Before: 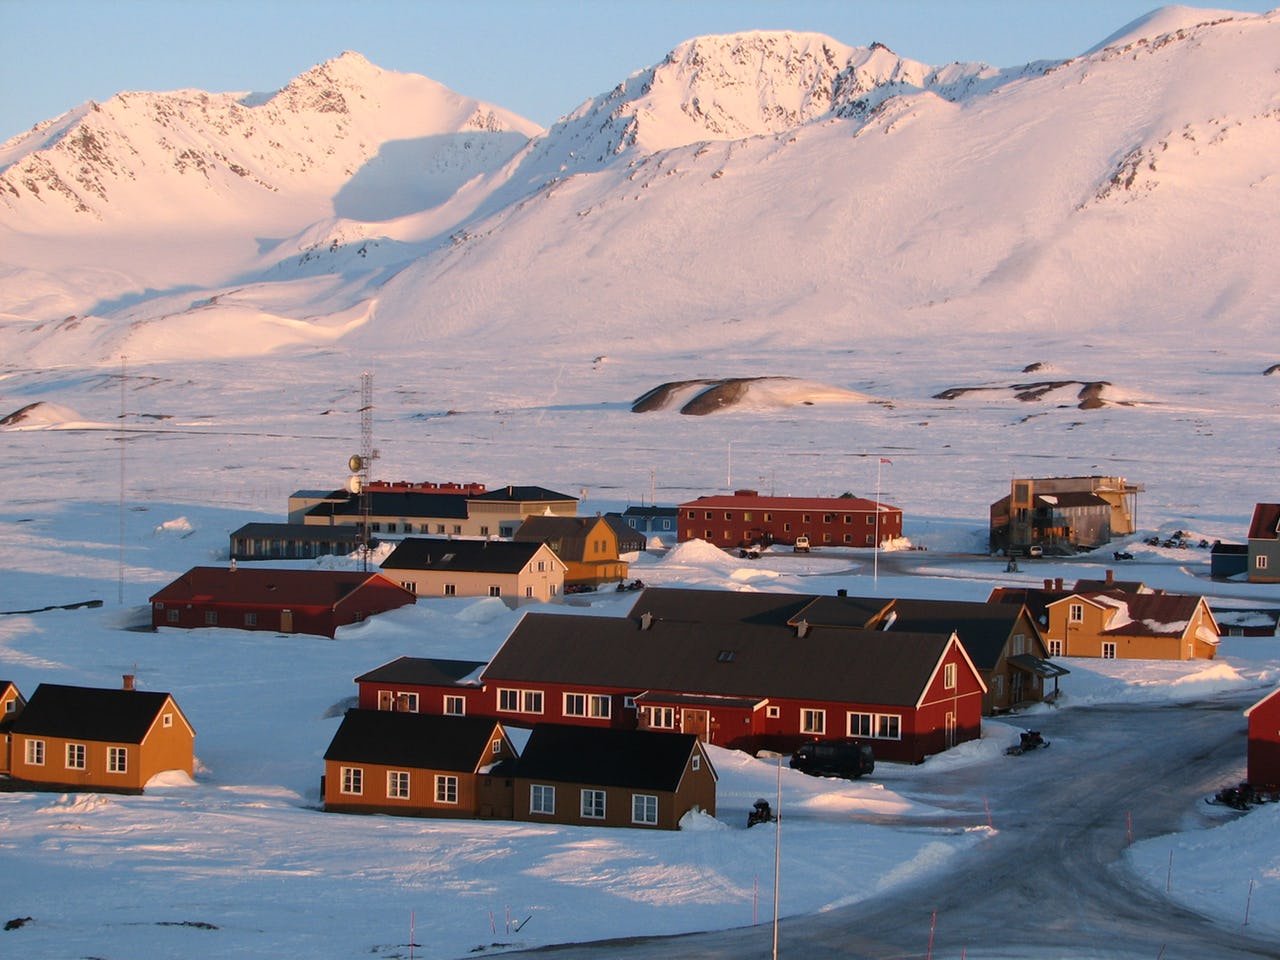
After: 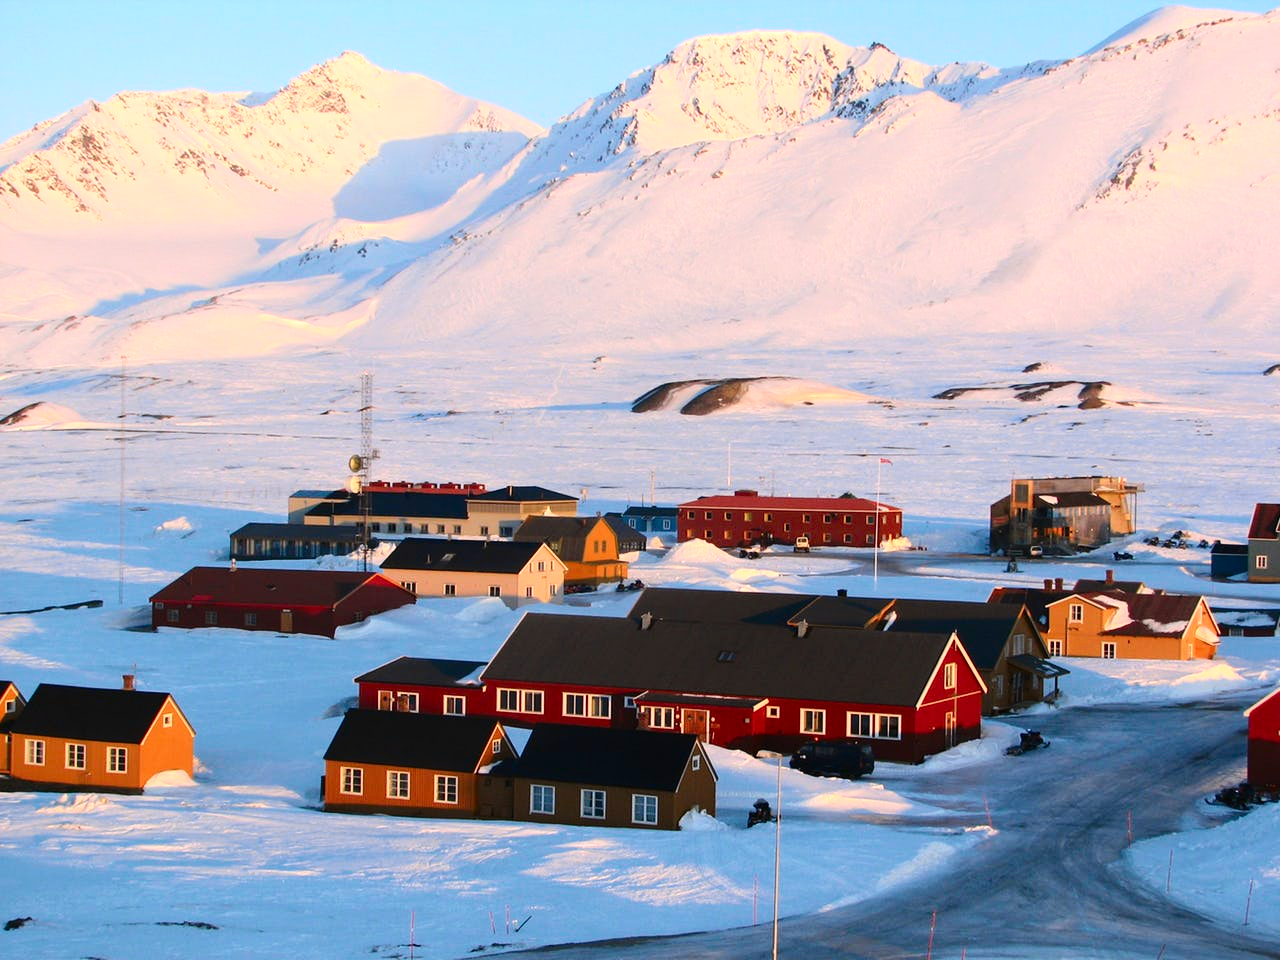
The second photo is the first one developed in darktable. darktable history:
tone curve: curves: ch0 [(0, 0.011) (0.139, 0.106) (0.295, 0.271) (0.499, 0.523) (0.739, 0.782) (0.857, 0.879) (1, 0.967)]; ch1 [(0, 0) (0.272, 0.249) (0.388, 0.385) (0.469, 0.456) (0.495, 0.497) (0.524, 0.518) (0.602, 0.623) (0.725, 0.779) (1, 1)]; ch2 [(0, 0) (0.125, 0.089) (0.353, 0.329) (0.443, 0.408) (0.502, 0.499) (0.548, 0.549) (0.608, 0.635) (1, 1)], color space Lab, independent channels, preserve colors none
exposure: black level correction 0.001, exposure 0.5 EV, compensate exposure bias true, compensate highlight preservation false
